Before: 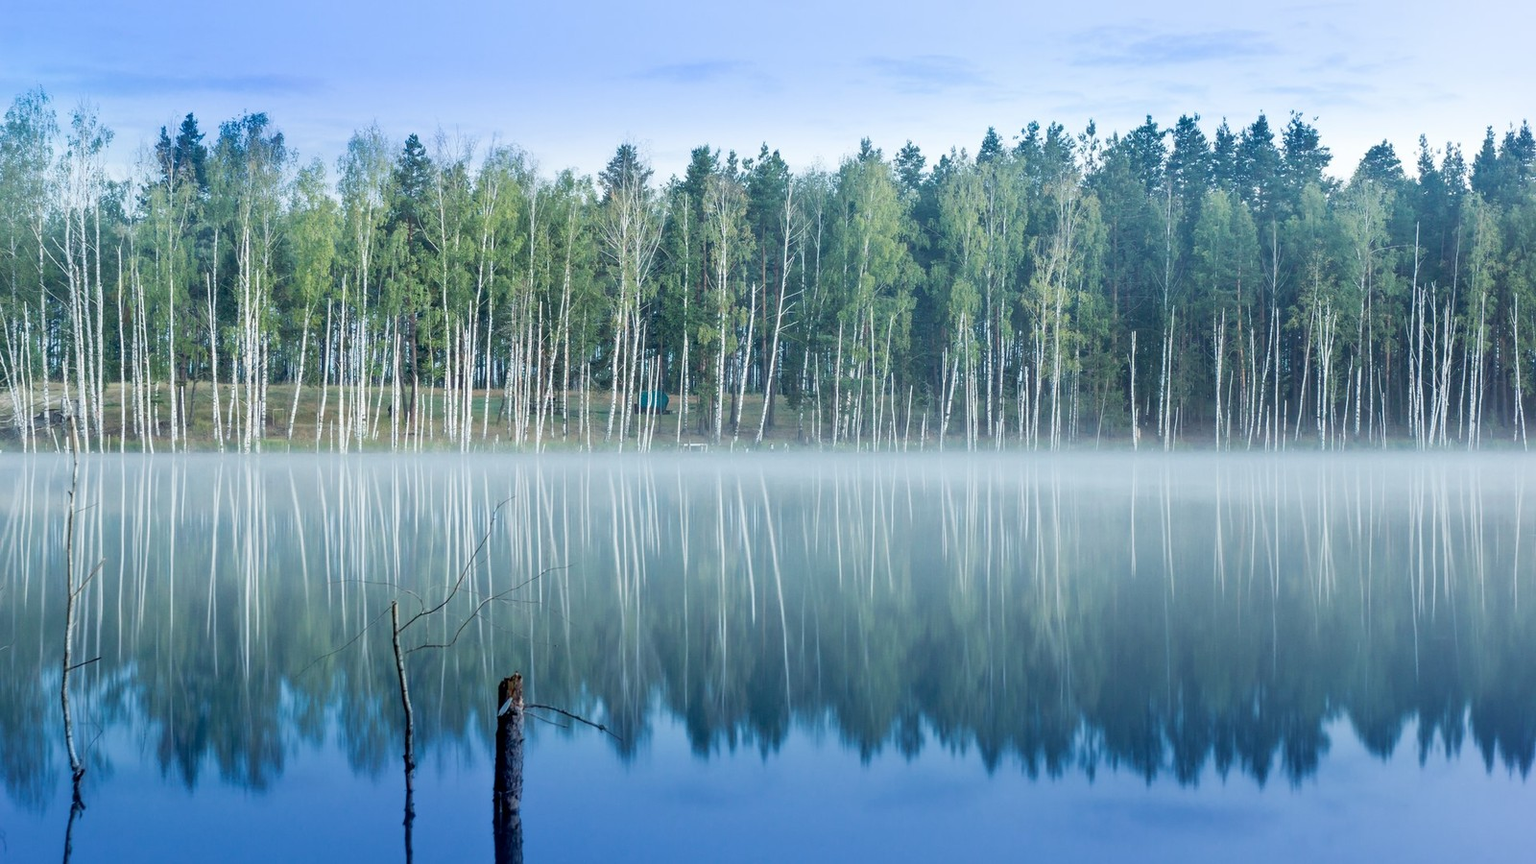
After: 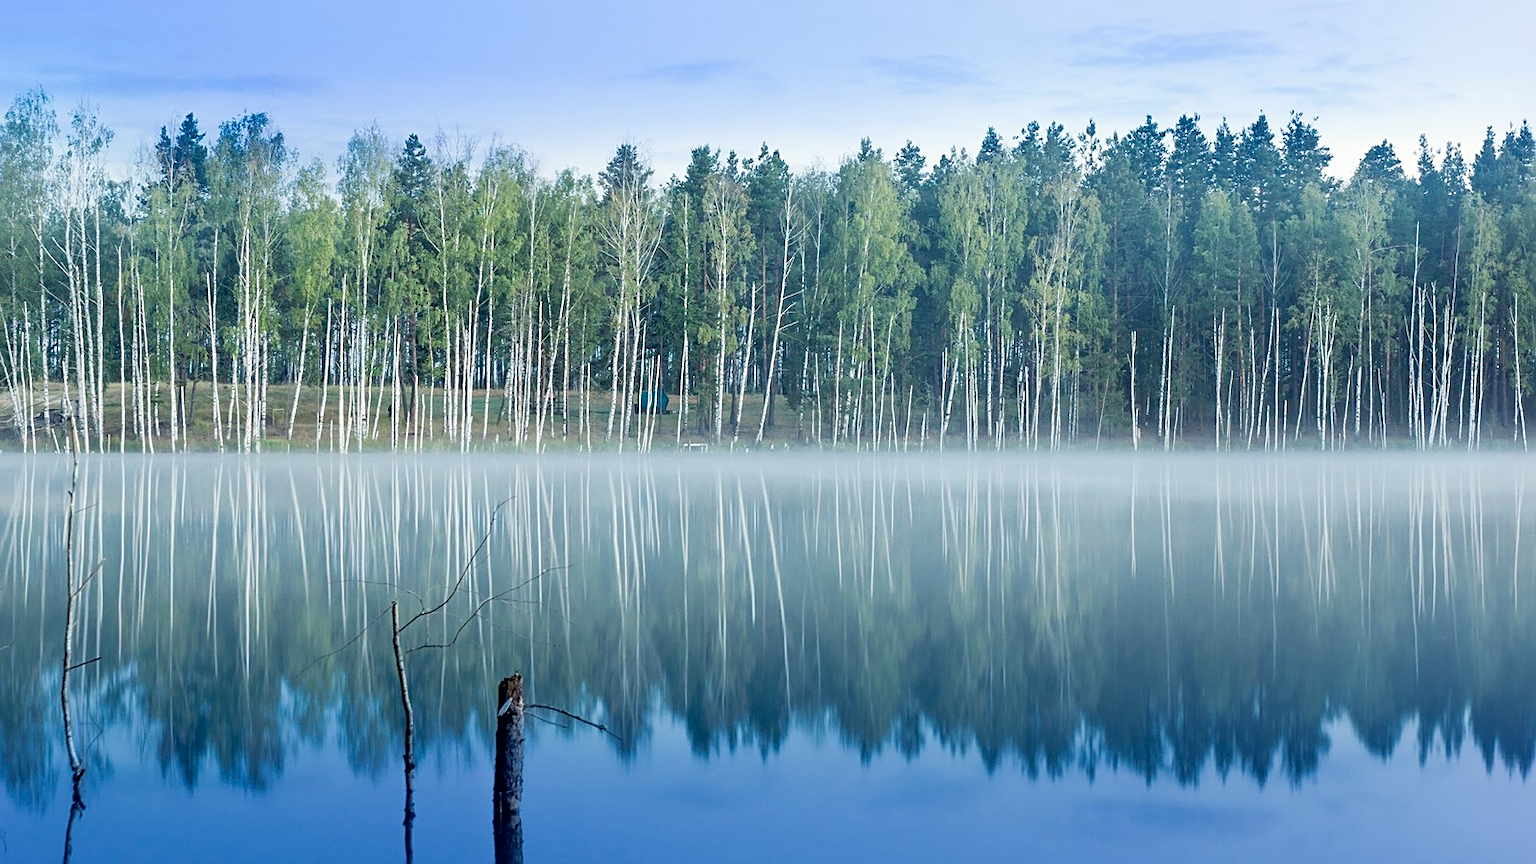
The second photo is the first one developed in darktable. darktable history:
color correction: highlights a* 0.261, highlights b* 2.66, shadows a* -0.767, shadows b* -4.69
sharpen: on, module defaults
